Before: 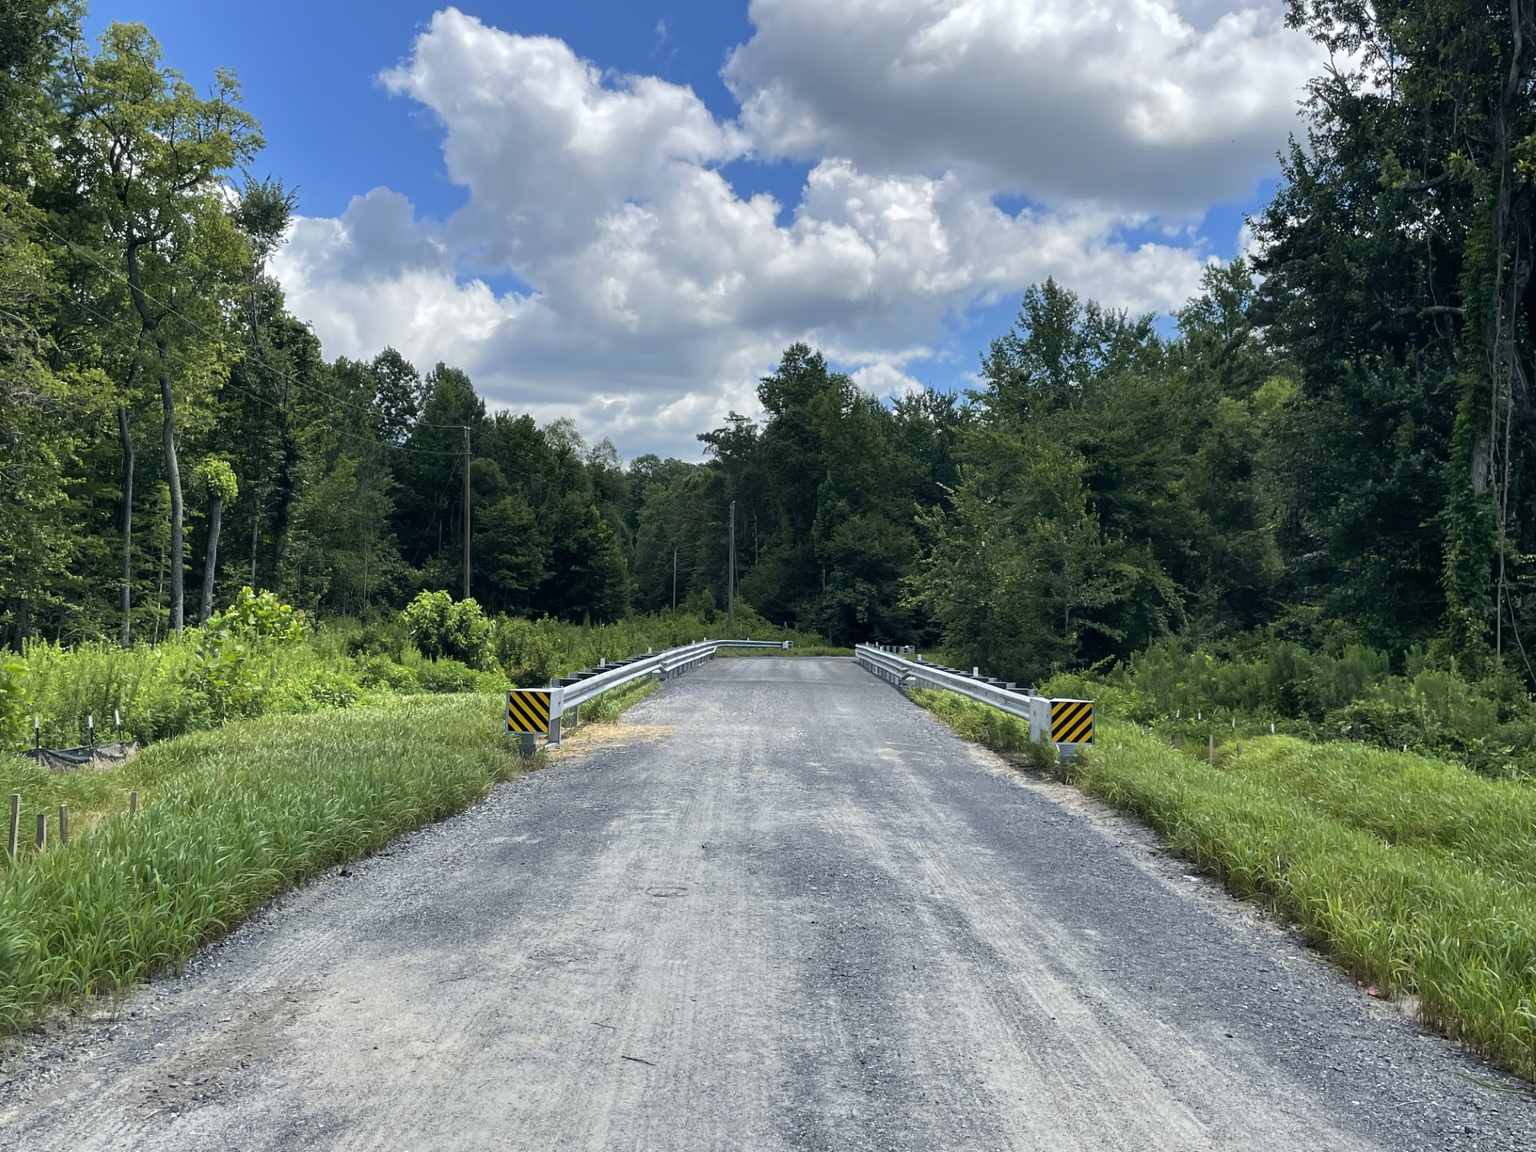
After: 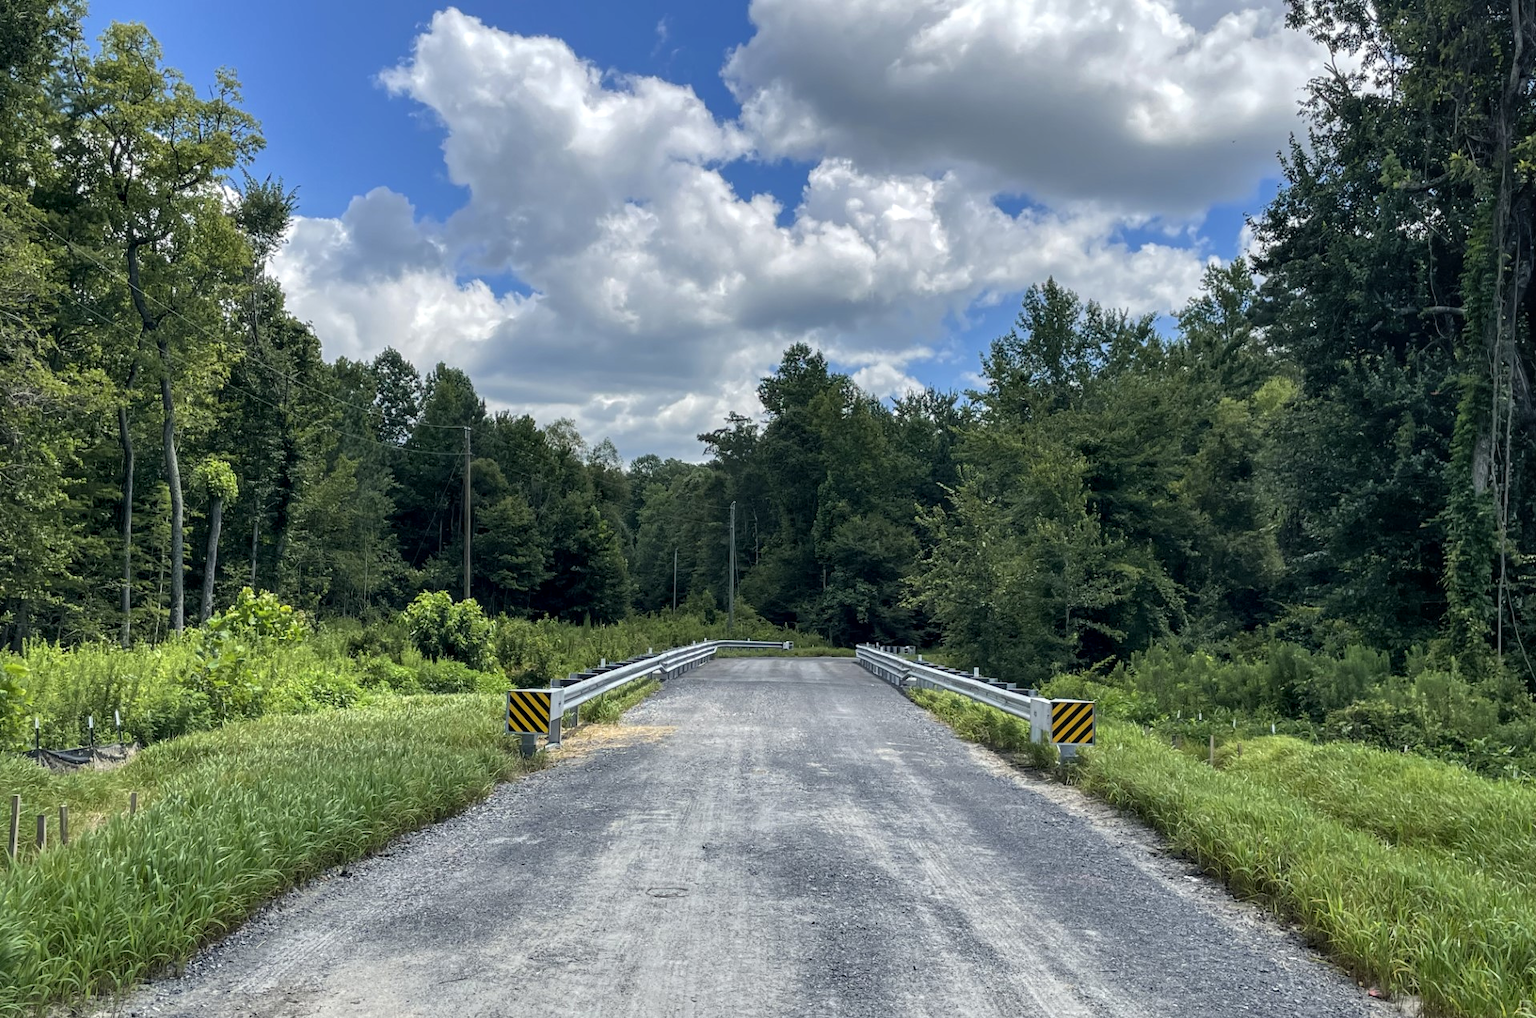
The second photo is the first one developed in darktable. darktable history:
crop and rotate: top 0%, bottom 11.529%
local contrast: on, module defaults
shadows and highlights: shadows 25.46, highlights -24.34
